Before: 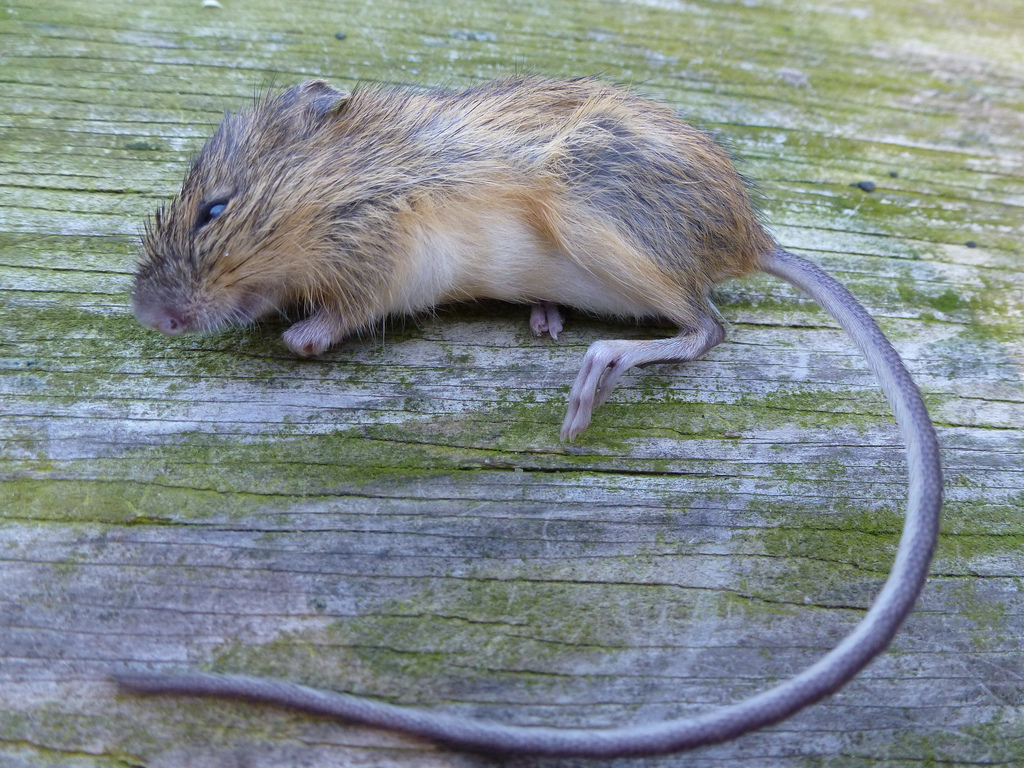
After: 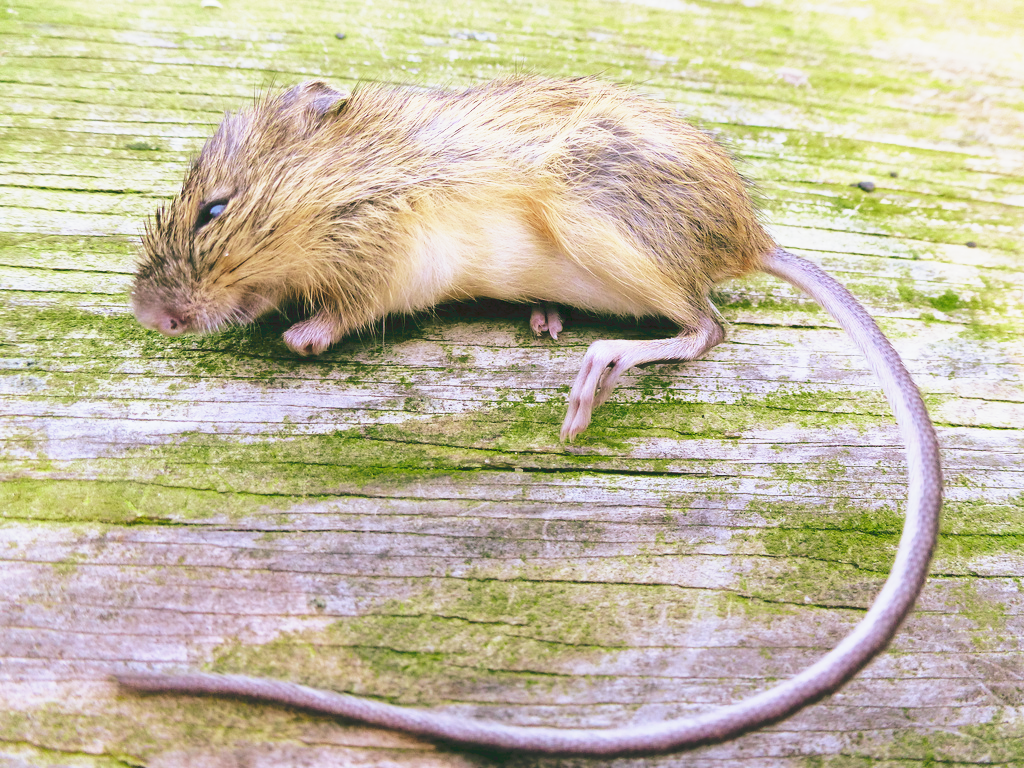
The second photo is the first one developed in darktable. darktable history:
tone curve: curves: ch0 [(0, 0) (0.003, 0.037) (0.011, 0.061) (0.025, 0.104) (0.044, 0.145) (0.069, 0.145) (0.1, 0.127) (0.136, 0.175) (0.177, 0.207) (0.224, 0.252) (0.277, 0.341) (0.335, 0.446) (0.399, 0.554) (0.468, 0.658) (0.543, 0.757) (0.623, 0.843) (0.709, 0.919) (0.801, 0.958) (0.898, 0.975) (1, 1)], preserve colors none
color look up table: target L [98.81, 94.35, 90.99, 87.33, 73.37, 71.32, 83.15, 67.8, 65.26, 63.58, 55, 42.98, 39.89, 43.22, 20.5, 9.86, 200.1, 70.17, 71.18, 48.7, 41.38, 51.94, 43.27, 41.32, 32.85, 26.88, 1.112, 93.17, 82.75, 74.41, 64.31, 60.89, 44.84, 57.87, 51.25, 44.36, 38.82, 41.32, 37.93, 38.7, 24.65, 25.38, 12.02, 96.46, 72.91, 73.14, 55.53, 55.73, 33.43], target a [-4.198, -30.3, -55.84, -62.08, -58.93, -73.99, -45.94, -65.48, -66.55, -11.61, -43.17, -8.926, -30.73, 0.671, -22.53, -21.93, 0, 2.04, 10.75, 36.29, 51.94, 13.13, 37.26, 47.83, 41.29, 17.08, 4.258, 1.69, 26.2, 15.47, 37.89, 30.83, 65.78, 4.149, 43.23, 68.2, 10.44, 49.42, 26.99, 53.13, 38.82, 29.7, 3.12, -22.81, -55.2, -8.151, -18.86, -33.83, -9.86], target b [8.978, 66.61, 99.51, 88.28, -30.11, 41.5, 47.54, 34.04, 58.39, 58.11, 24.74, 35.05, 31.6, 20.05, 32.18, 14.34, 0, 48.69, 13.94, 44.09, 29.92, 38.39, 41.52, 20.51, 51.75, 26.37, 1.166, 6.846, 3.475, -38.14, -45.85, -7.059, -40.76, 19, -33.62, -57.62, -69.59, -3.051, 8.393, -43.24, -73.33, -11.12, -13.55, -4.916, -42.75, -30.02, -60.13, -9.673, -5.882], num patches 49
